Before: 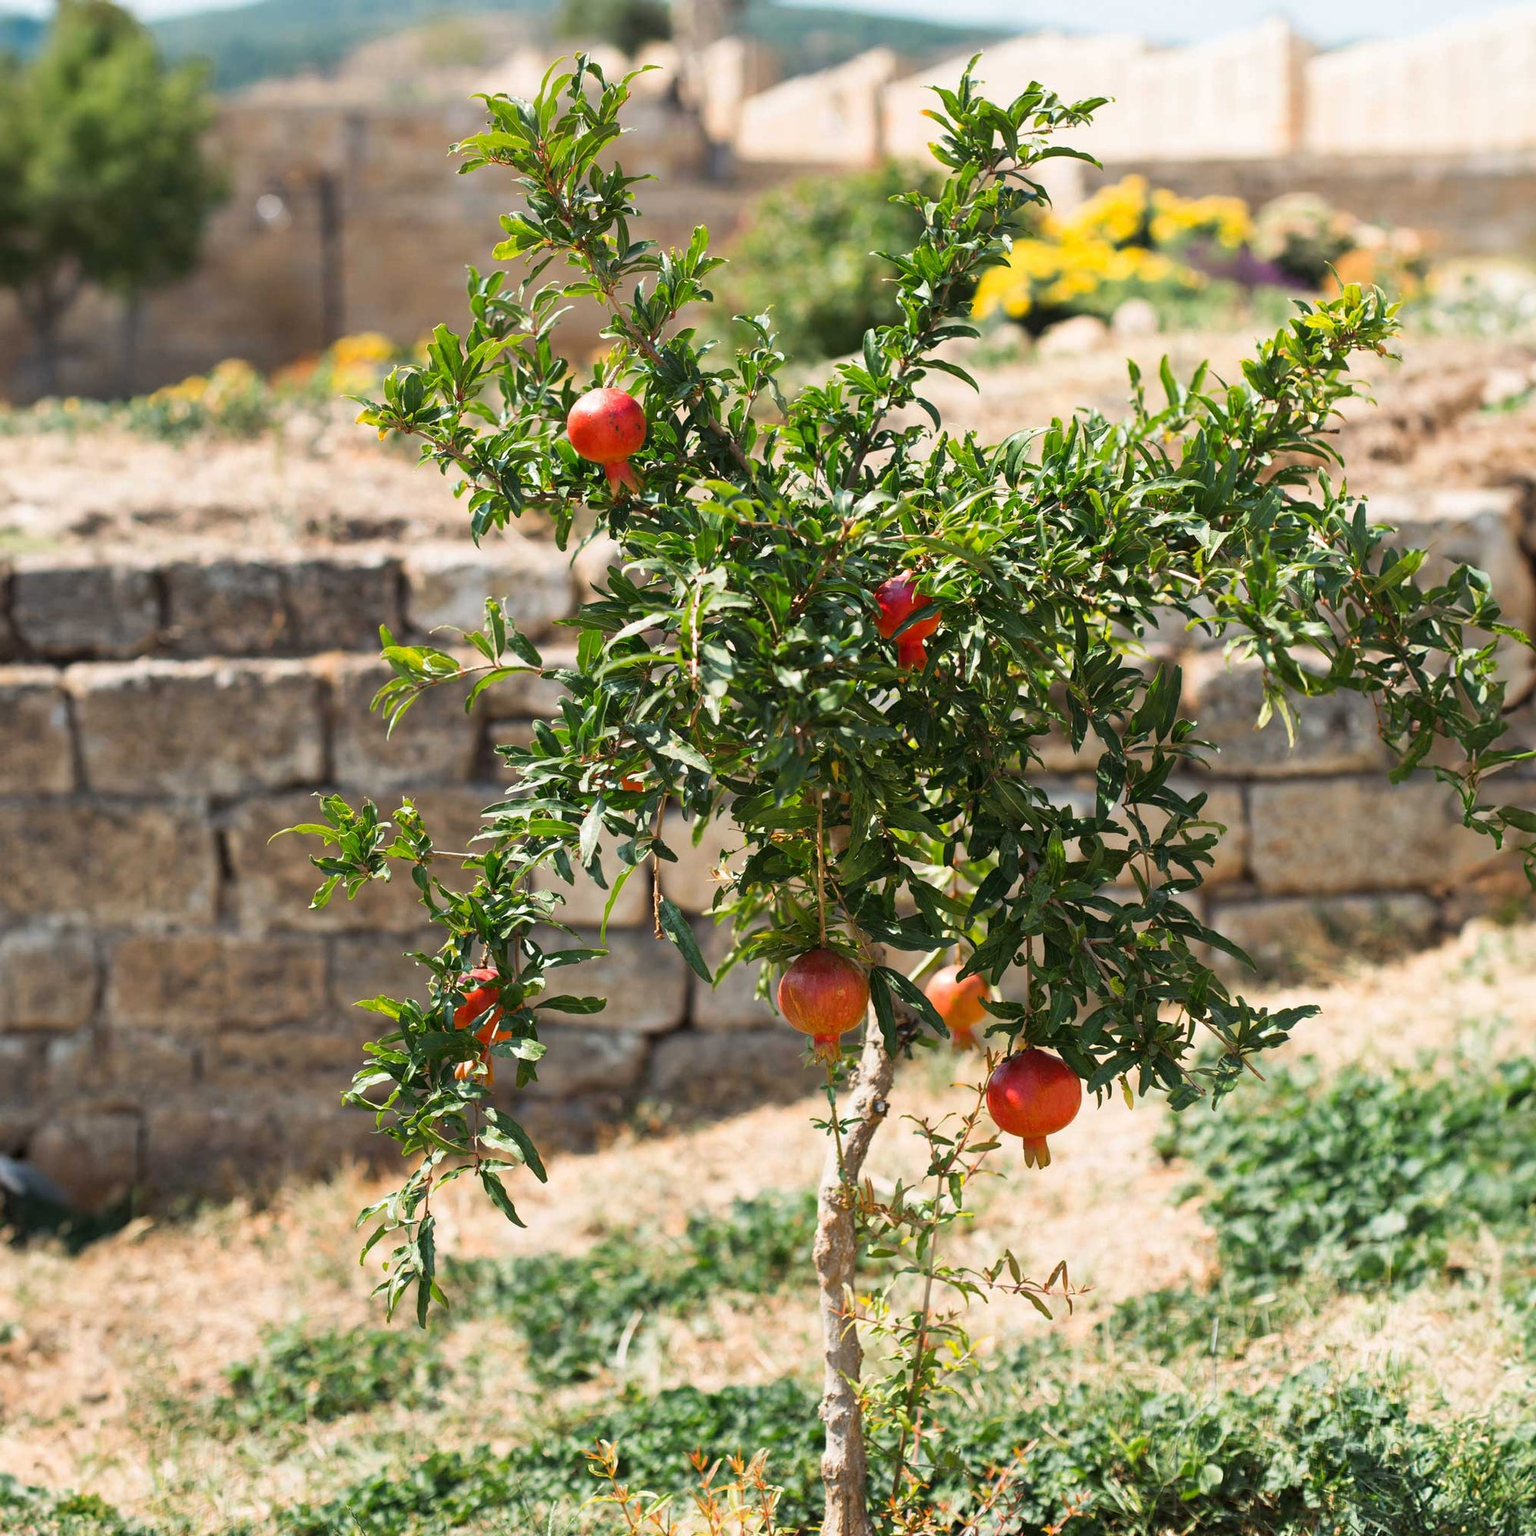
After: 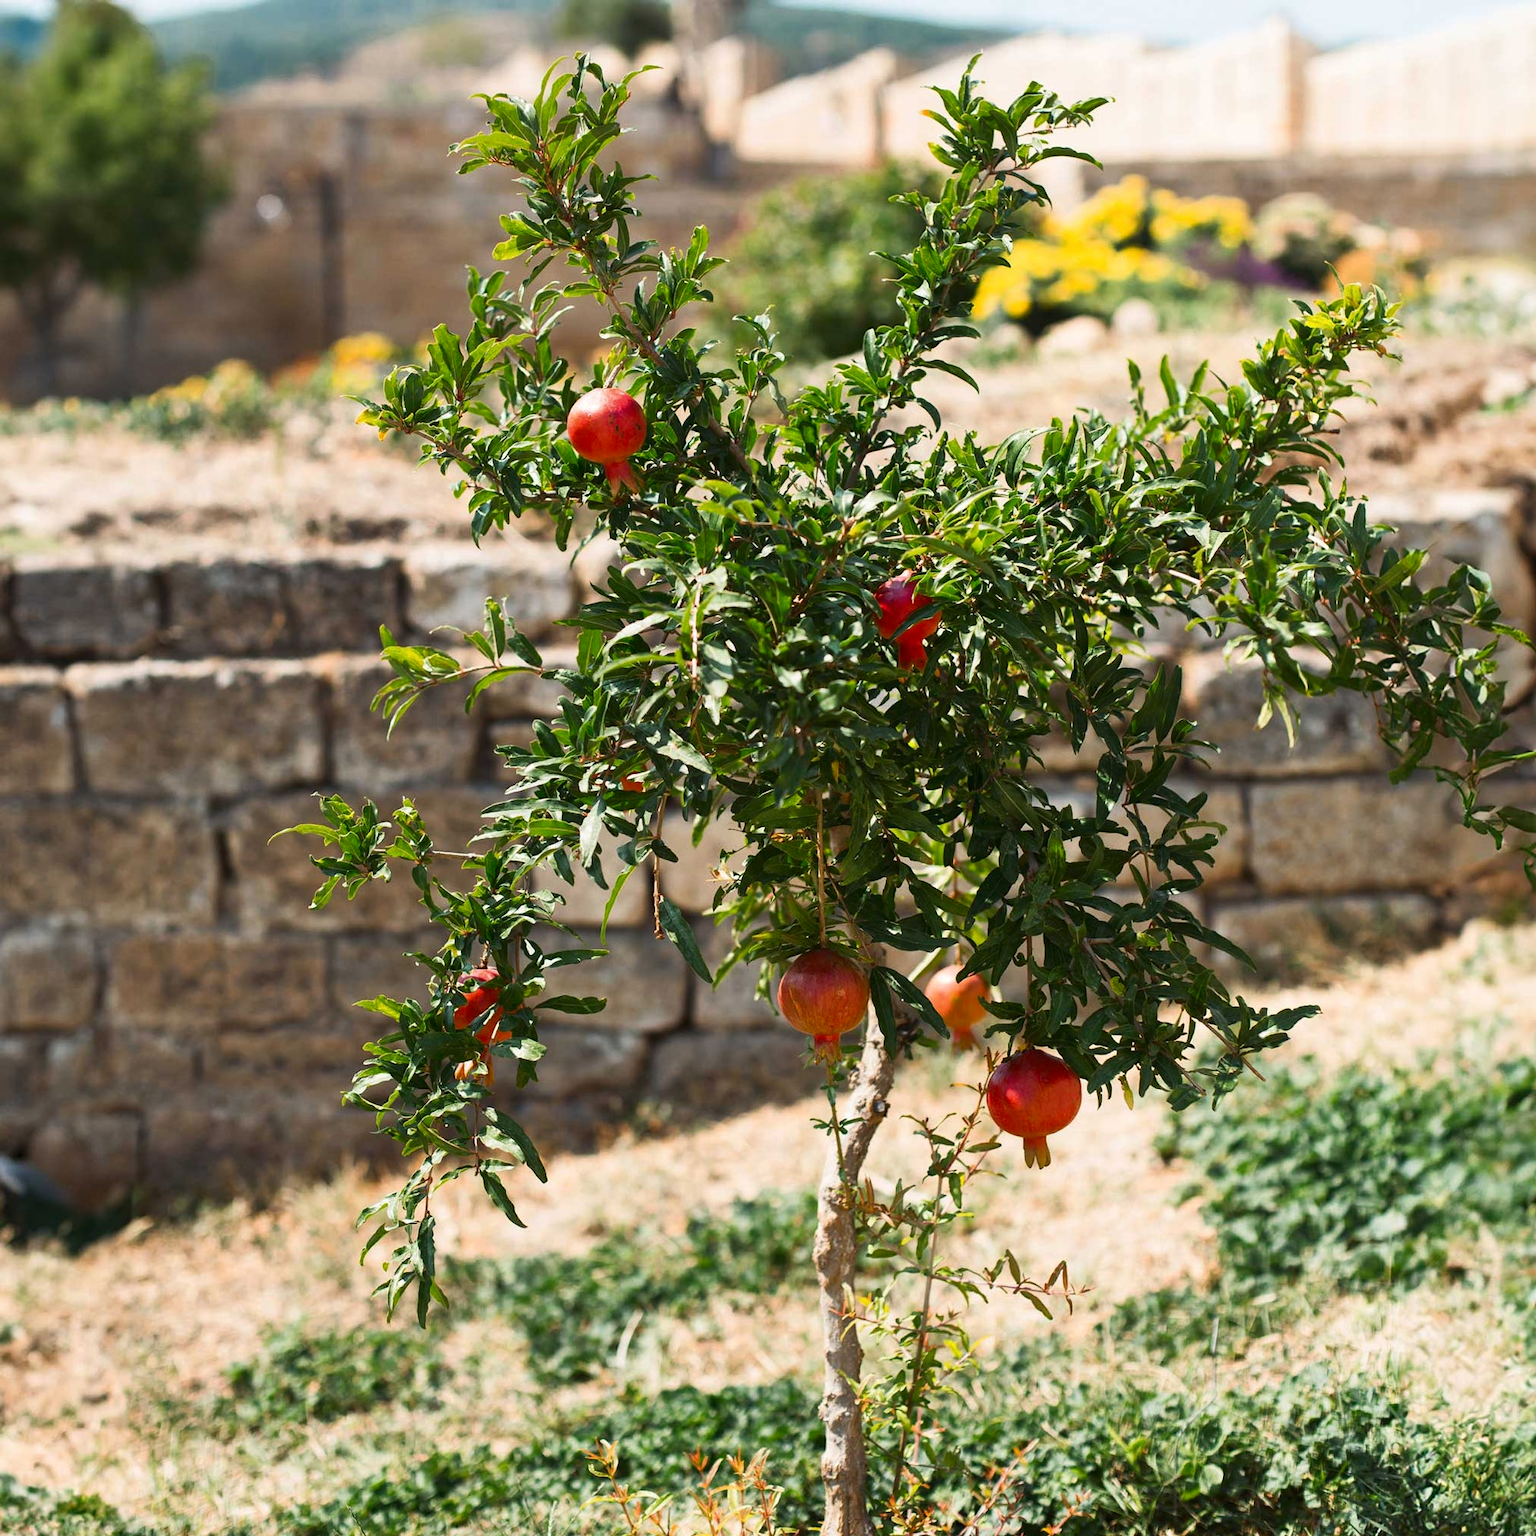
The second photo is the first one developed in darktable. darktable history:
tone curve: curves: ch0 [(0, 0) (0.003, 0.002) (0.011, 0.009) (0.025, 0.022) (0.044, 0.041) (0.069, 0.059) (0.1, 0.082) (0.136, 0.106) (0.177, 0.138) (0.224, 0.179) (0.277, 0.226) (0.335, 0.28) (0.399, 0.342) (0.468, 0.413) (0.543, 0.493) (0.623, 0.591) (0.709, 0.699) (0.801, 0.804) (0.898, 0.899) (1, 1)], color space Lab, independent channels, preserve colors none
